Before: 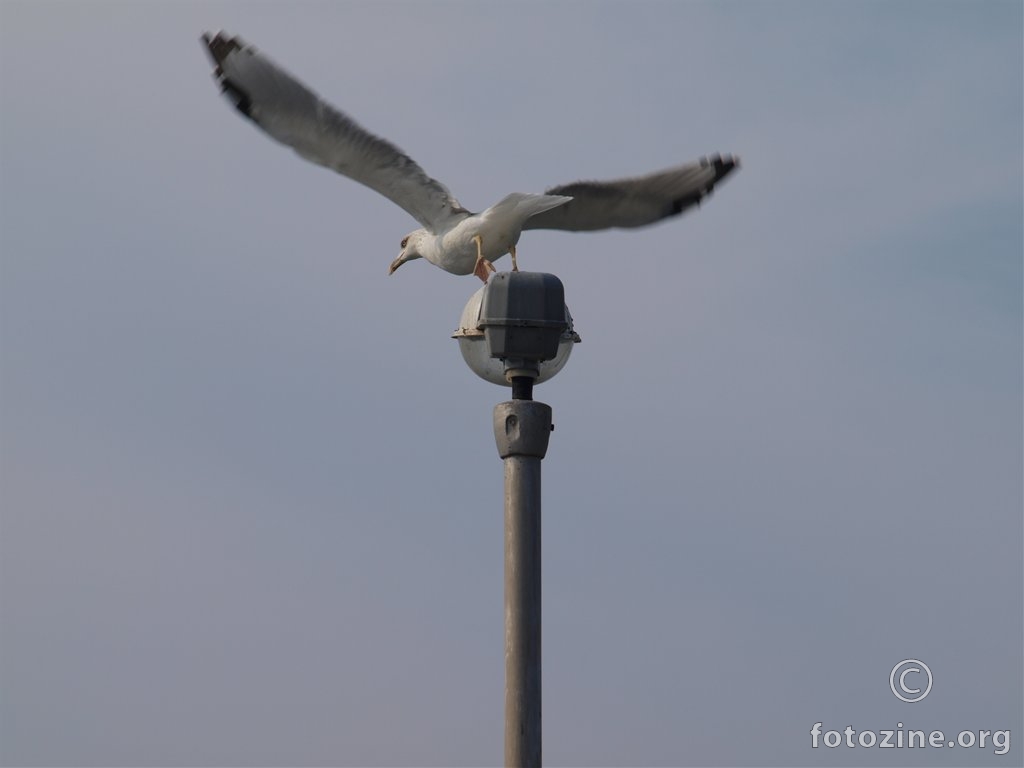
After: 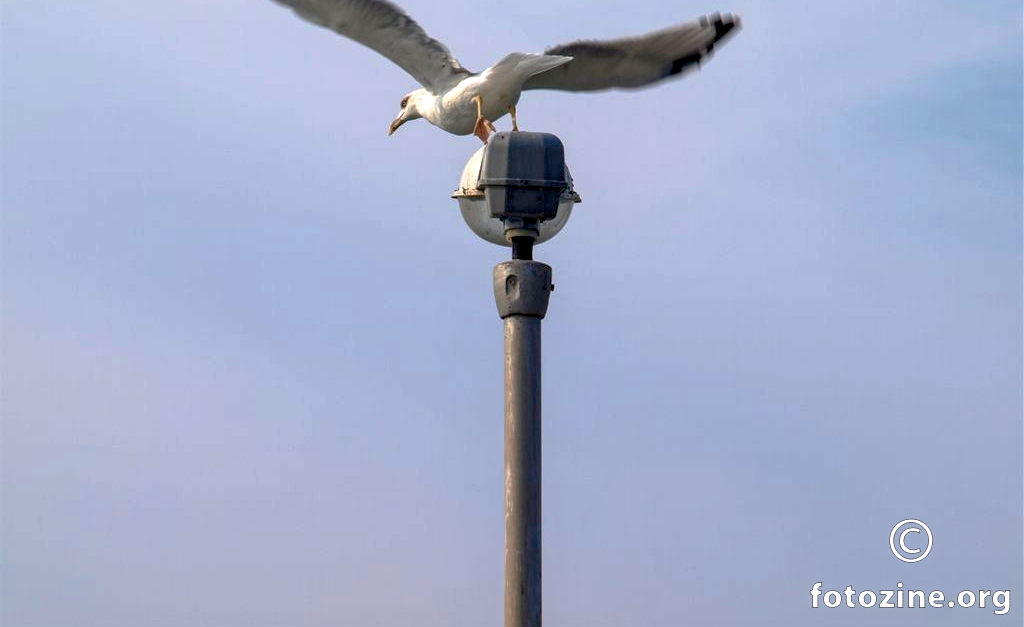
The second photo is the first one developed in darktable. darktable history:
crop and rotate: top 18.246%
base curve: curves: ch0 [(0, 0) (0.595, 0.418) (1, 1)], preserve colors none
color balance rgb: perceptual saturation grading › global saturation 39.886%, perceptual saturation grading › highlights -50.212%, perceptual saturation grading › shadows 30.189%, contrast -9.472%
local contrast: on, module defaults
exposure: black level correction 0.009, exposure 1.431 EV, compensate exposure bias true, compensate highlight preservation false
